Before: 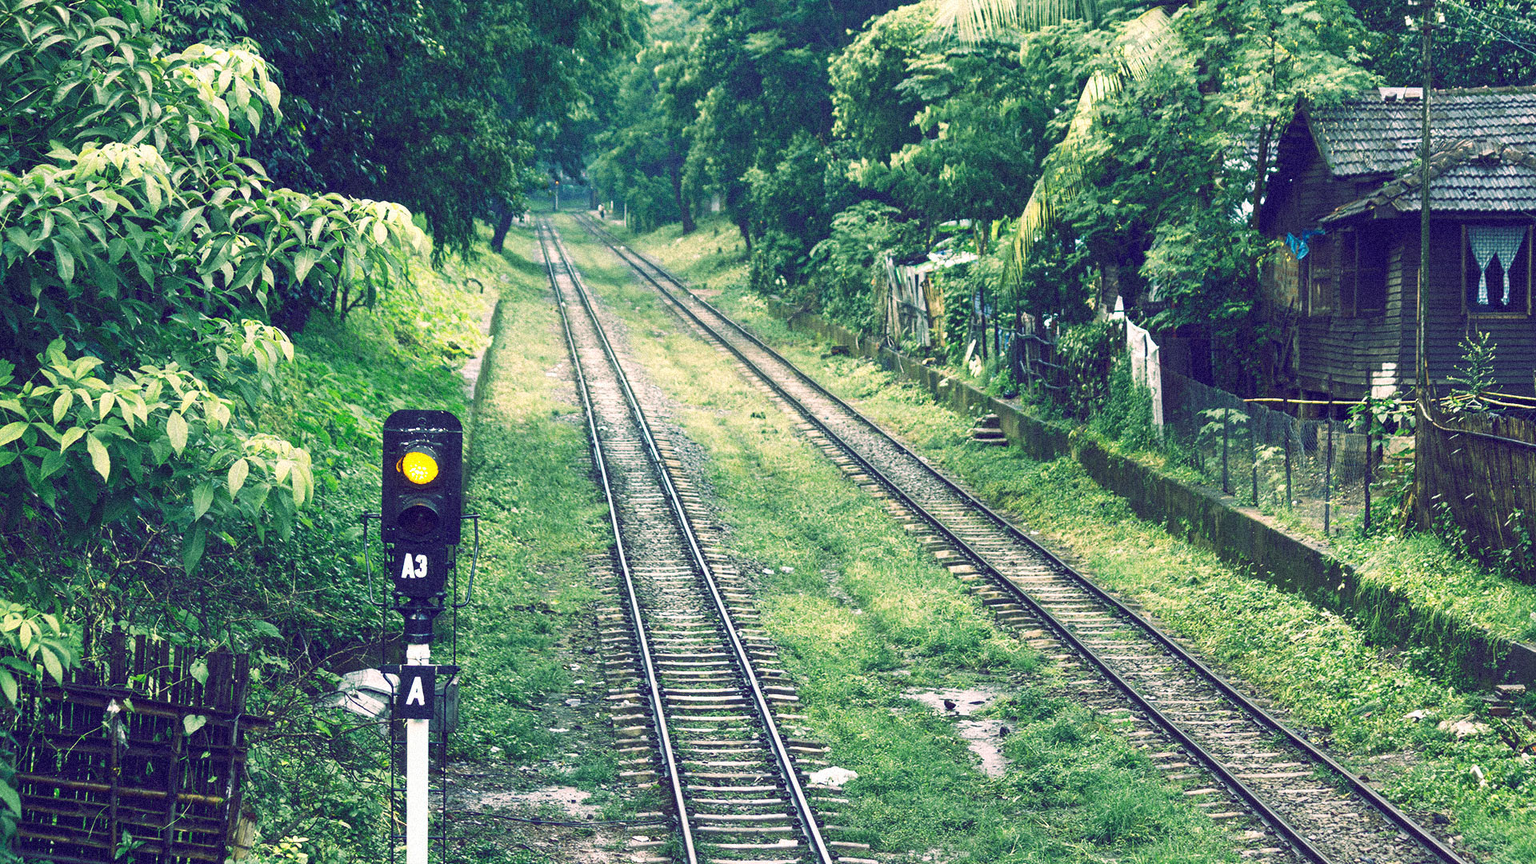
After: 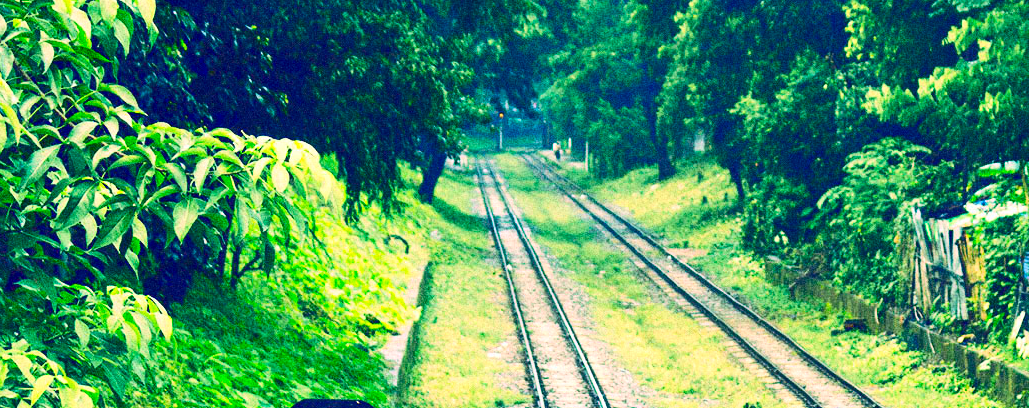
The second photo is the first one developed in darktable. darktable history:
crop: left 10.187%, top 10.536%, right 36.191%, bottom 51.614%
contrast brightness saturation: contrast 0.26, brightness 0.024, saturation 0.868
exposure: compensate highlight preservation false
shadows and highlights: shadows 36.53, highlights -26.86, soften with gaussian
